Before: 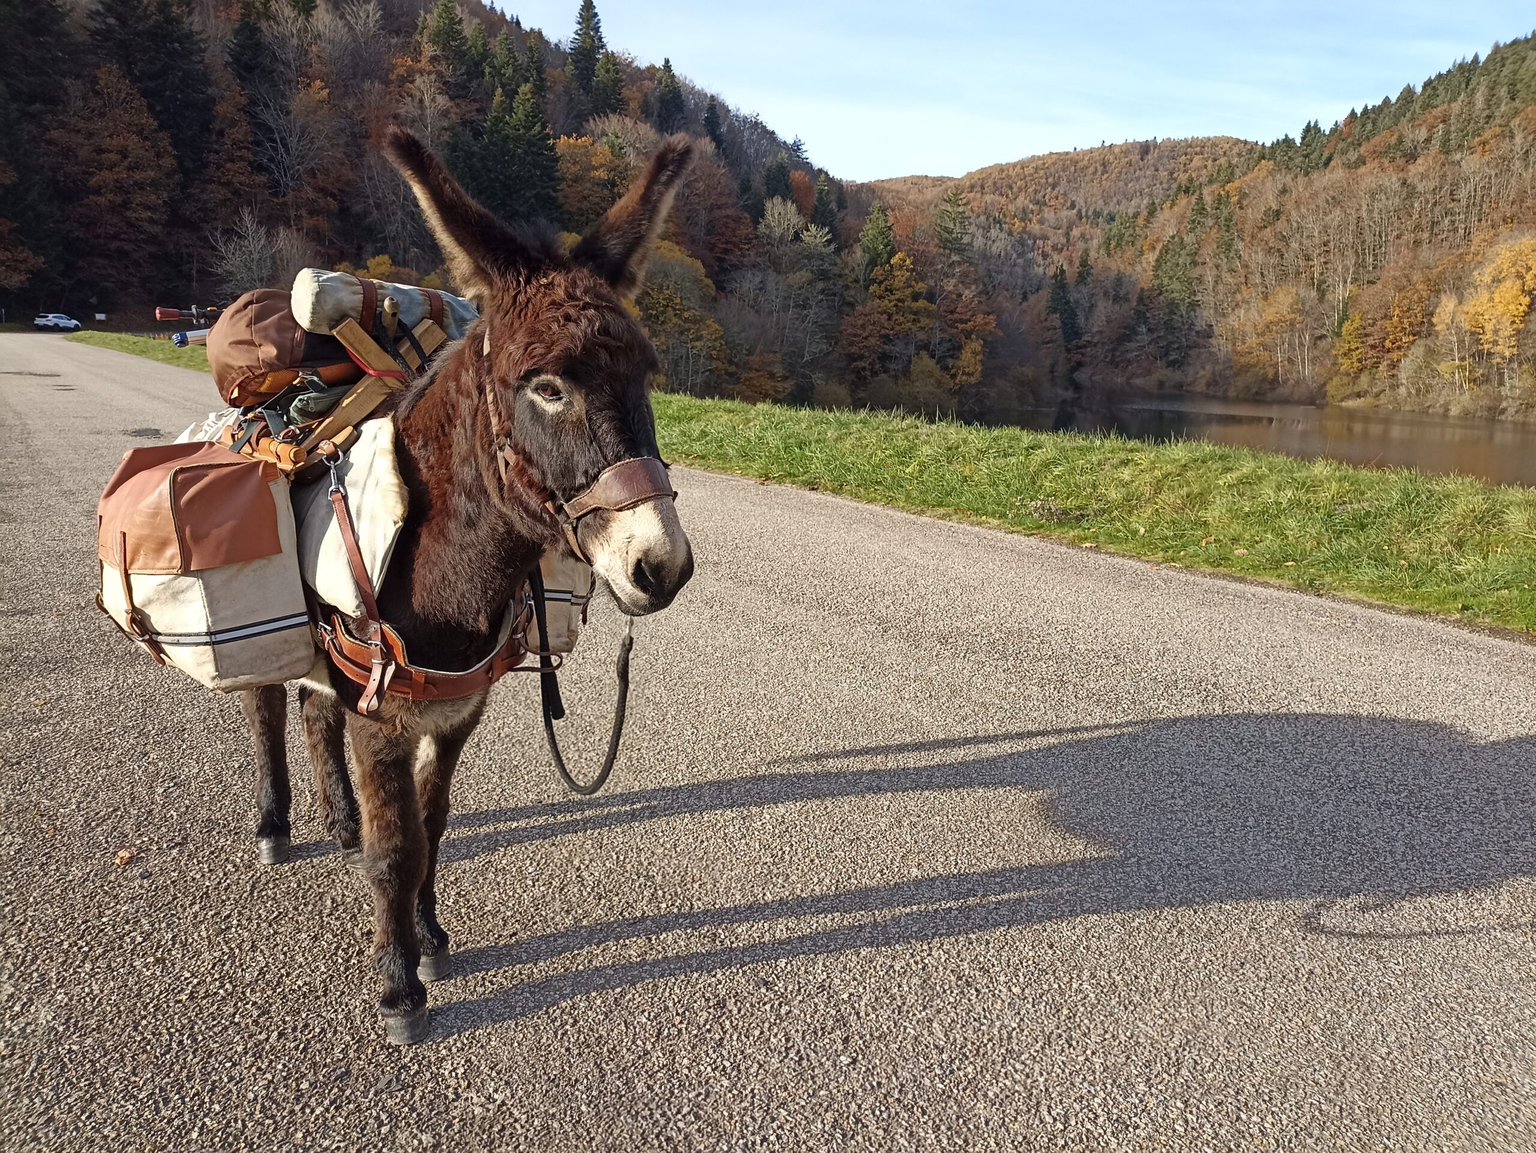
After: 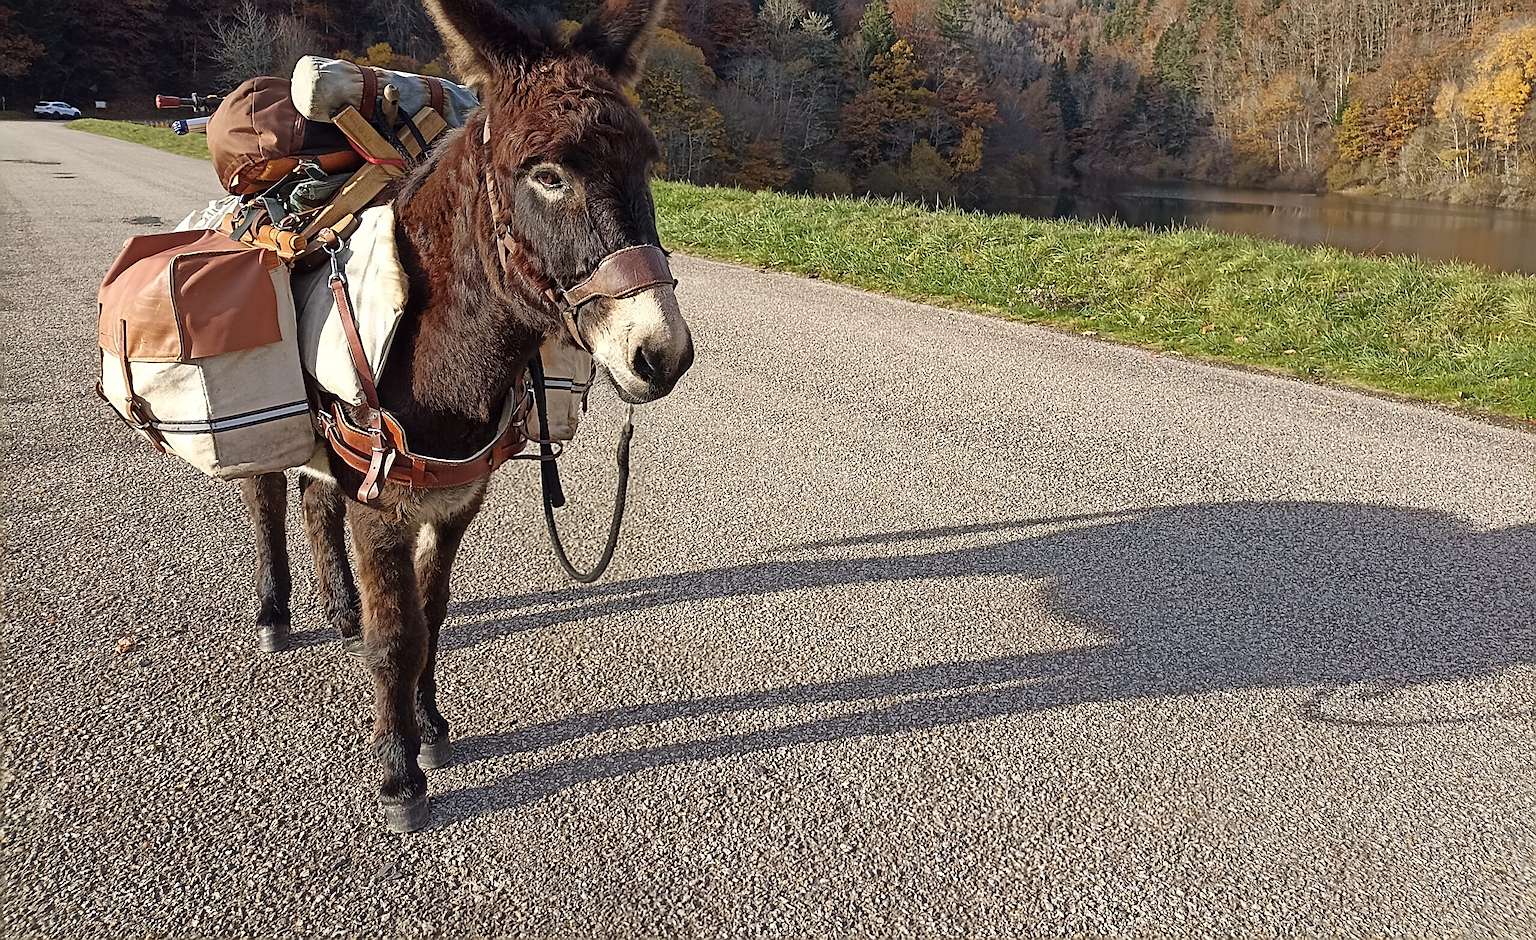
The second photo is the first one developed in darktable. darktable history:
sharpen: amount 0.59
crop and rotate: top 18.423%
